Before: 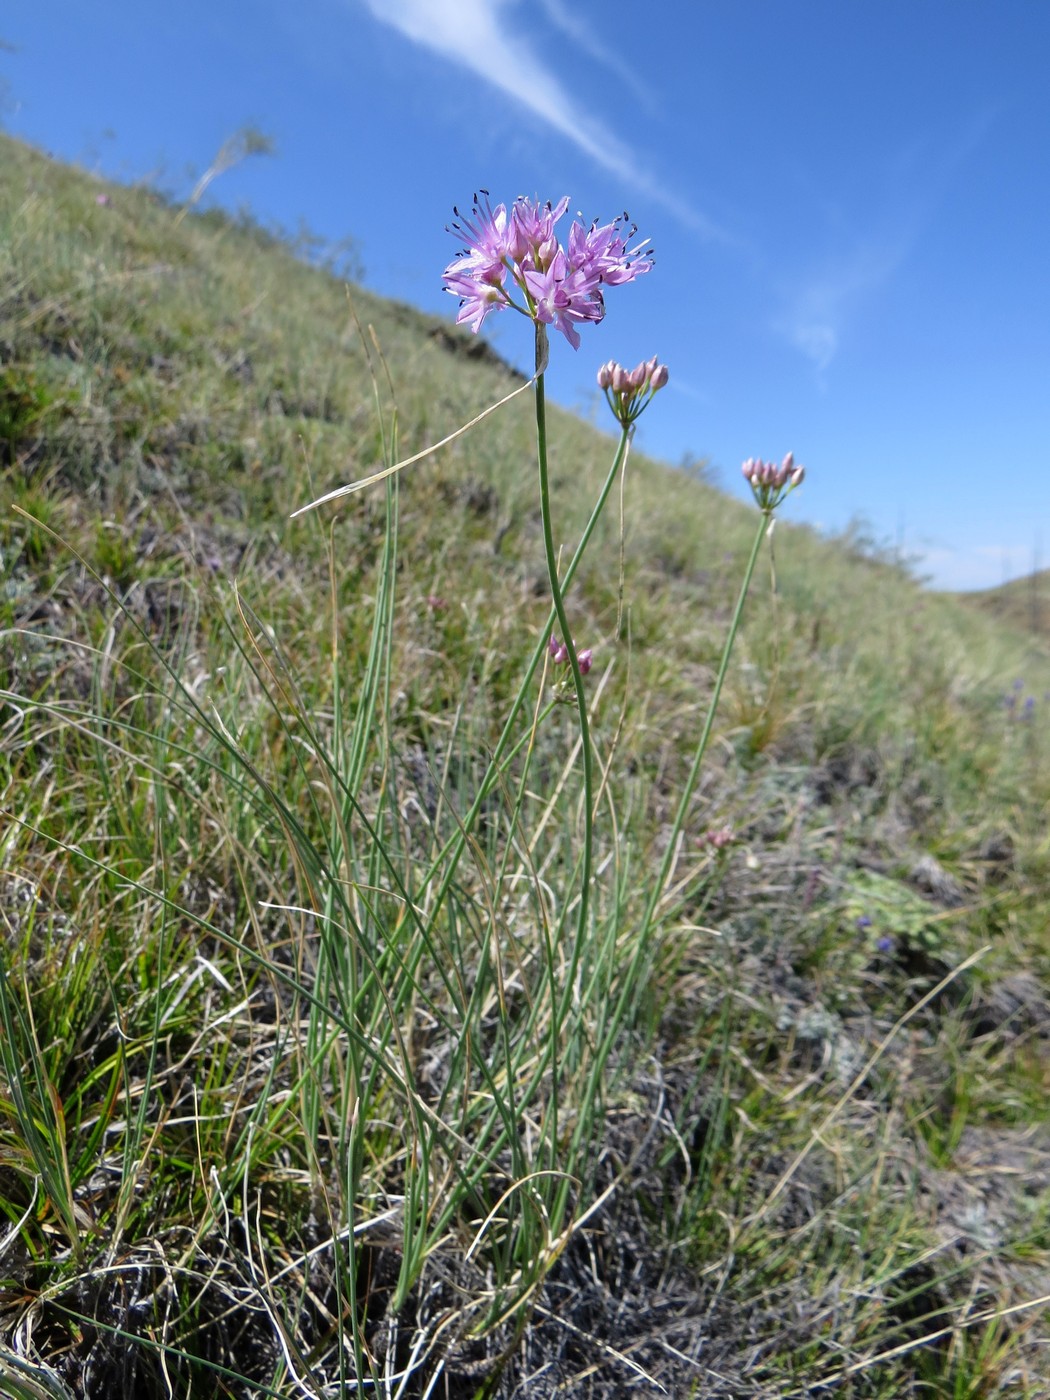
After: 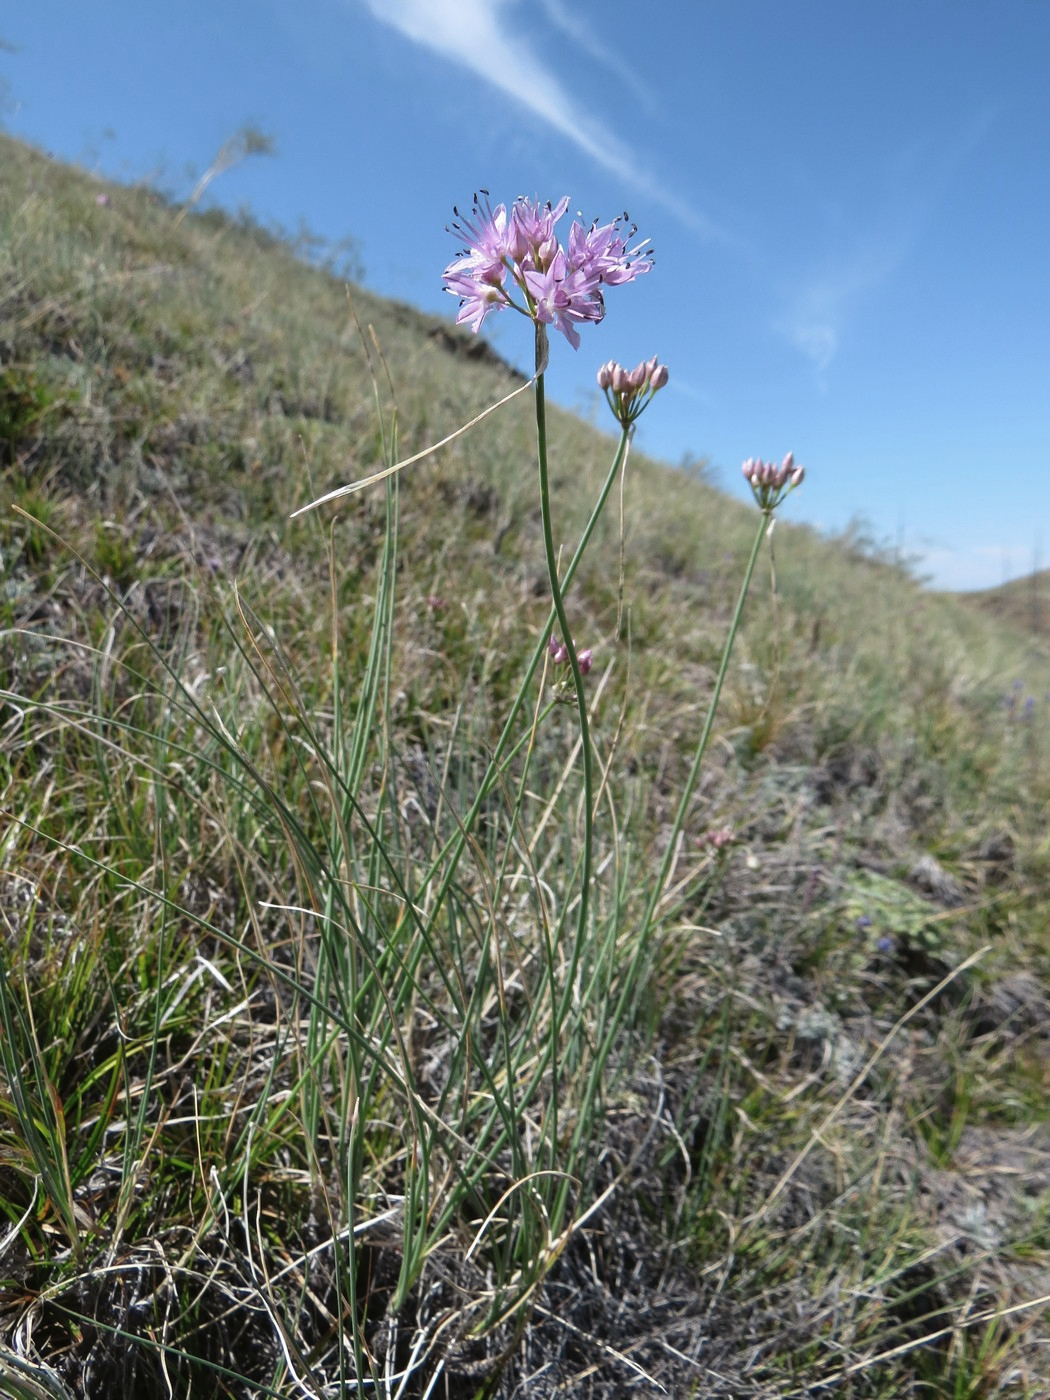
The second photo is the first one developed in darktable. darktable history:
tone curve: curves: ch0 [(0, 0) (0.003, 0.003) (0.011, 0.011) (0.025, 0.025) (0.044, 0.045) (0.069, 0.07) (0.1, 0.1) (0.136, 0.137) (0.177, 0.179) (0.224, 0.226) (0.277, 0.279) (0.335, 0.338) (0.399, 0.402) (0.468, 0.472) (0.543, 0.547) (0.623, 0.628) (0.709, 0.715) (0.801, 0.807) (0.898, 0.902) (1, 1)], preserve colors none
color look up table: target L [73.97, 66.93, 50.37, 35.54, 200, 100, 64.86, 62.8, 56.5, 48.76, 30.95, 55.09, 52.31, 40.57, 27.52, 85.69, 76.37, 67.14, 65.31, 51.49, 47.7, 48.41, 29.24, 15.35, 0 ×25], target a [-2.562, -18.27, -31.55, -9.987, 0.005, 0, 10.25, 14.15, 27.13, 40.09, 9.941, 2.951, 37.88, 1.76, 14.98, -1.047, -1.985, -22.79, -2.397, -21.44, -1.744, -6.124, -1.57, -0.769, 0 ×25], target b [55.82, 39.48, 22.56, 13.01, -0.003, 0.001, 50.34, 8.677, 42.27, 12.86, 7.878, -20.47, -12.28, -36.46, -15.21, -1.567, -2.531, -5.307, -2.923, -22.95, -2.735, -20.83, -2.523, -1.15, 0 ×25], num patches 24
